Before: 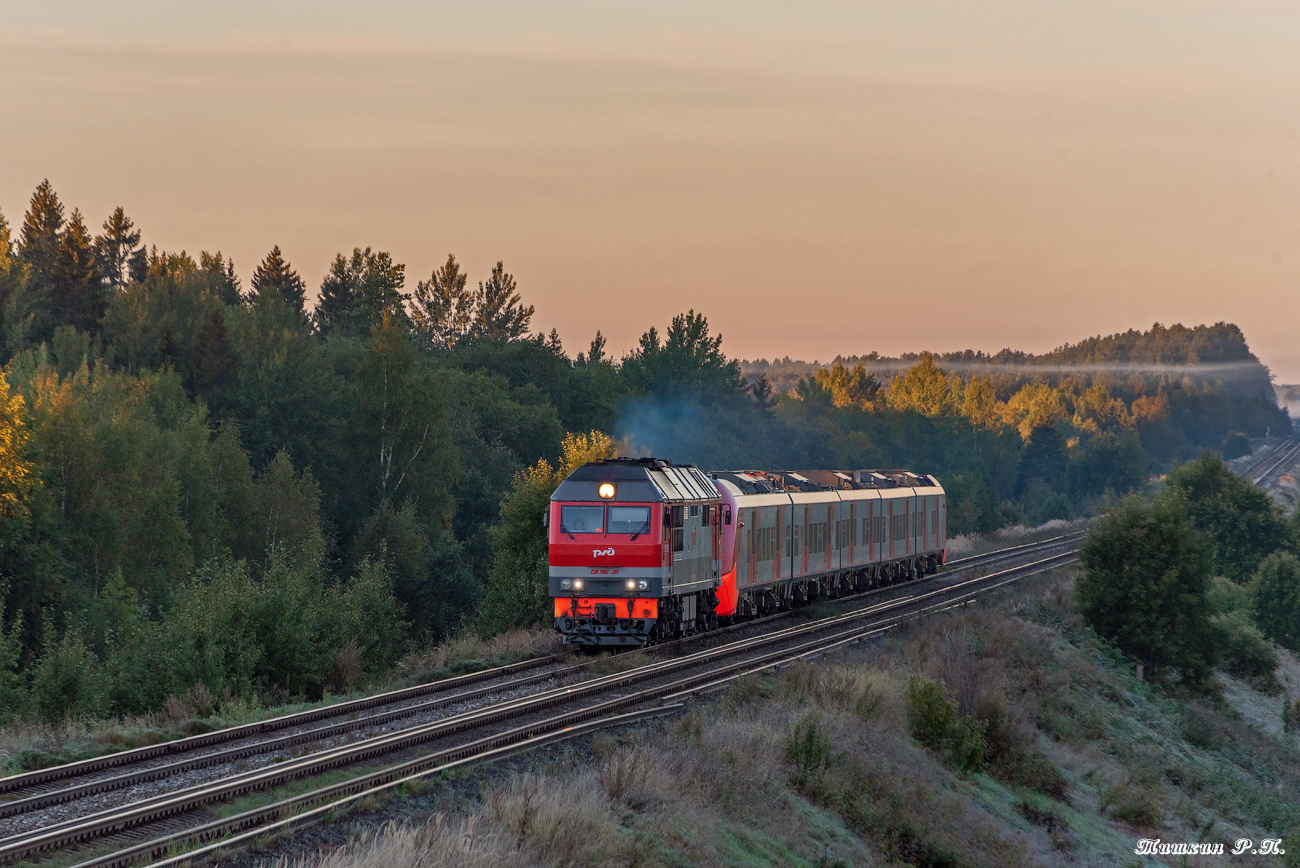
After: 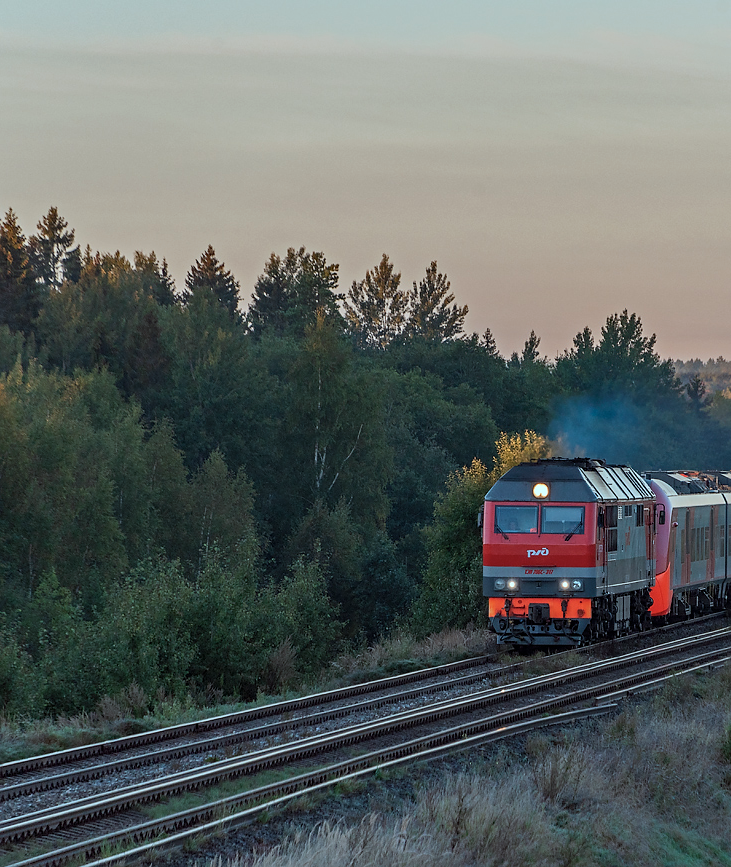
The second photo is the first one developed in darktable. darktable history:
sharpen: radius 1, threshold 1
color correction: highlights a* -11.71, highlights b* -15.58
contrast brightness saturation: saturation -0.05
crop: left 5.114%, right 38.589%
levels: mode automatic, gray 50.8%
